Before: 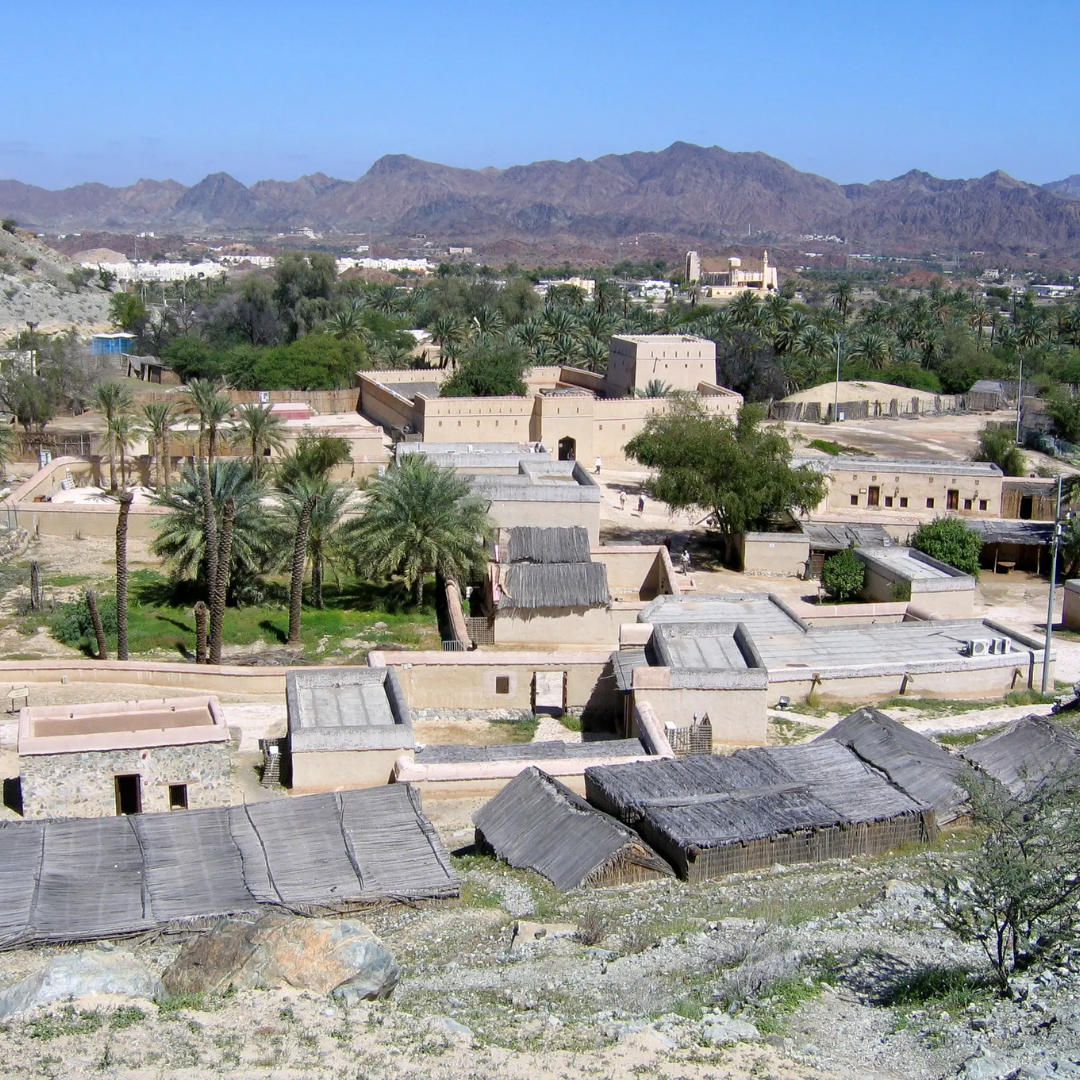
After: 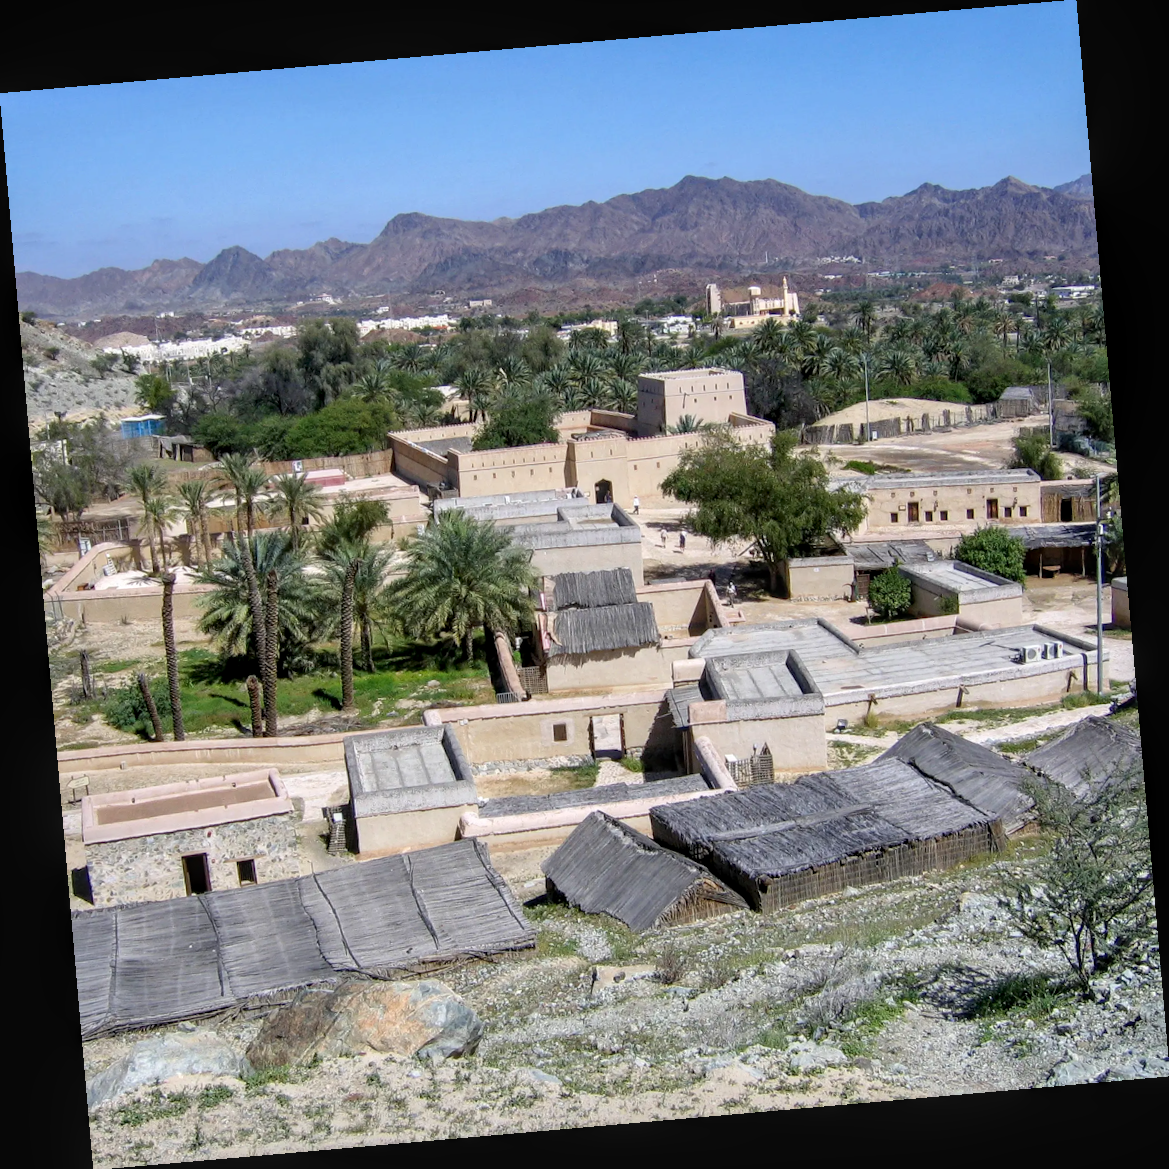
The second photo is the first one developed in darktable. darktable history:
rotate and perspective: rotation -4.98°, automatic cropping off
local contrast: on, module defaults
